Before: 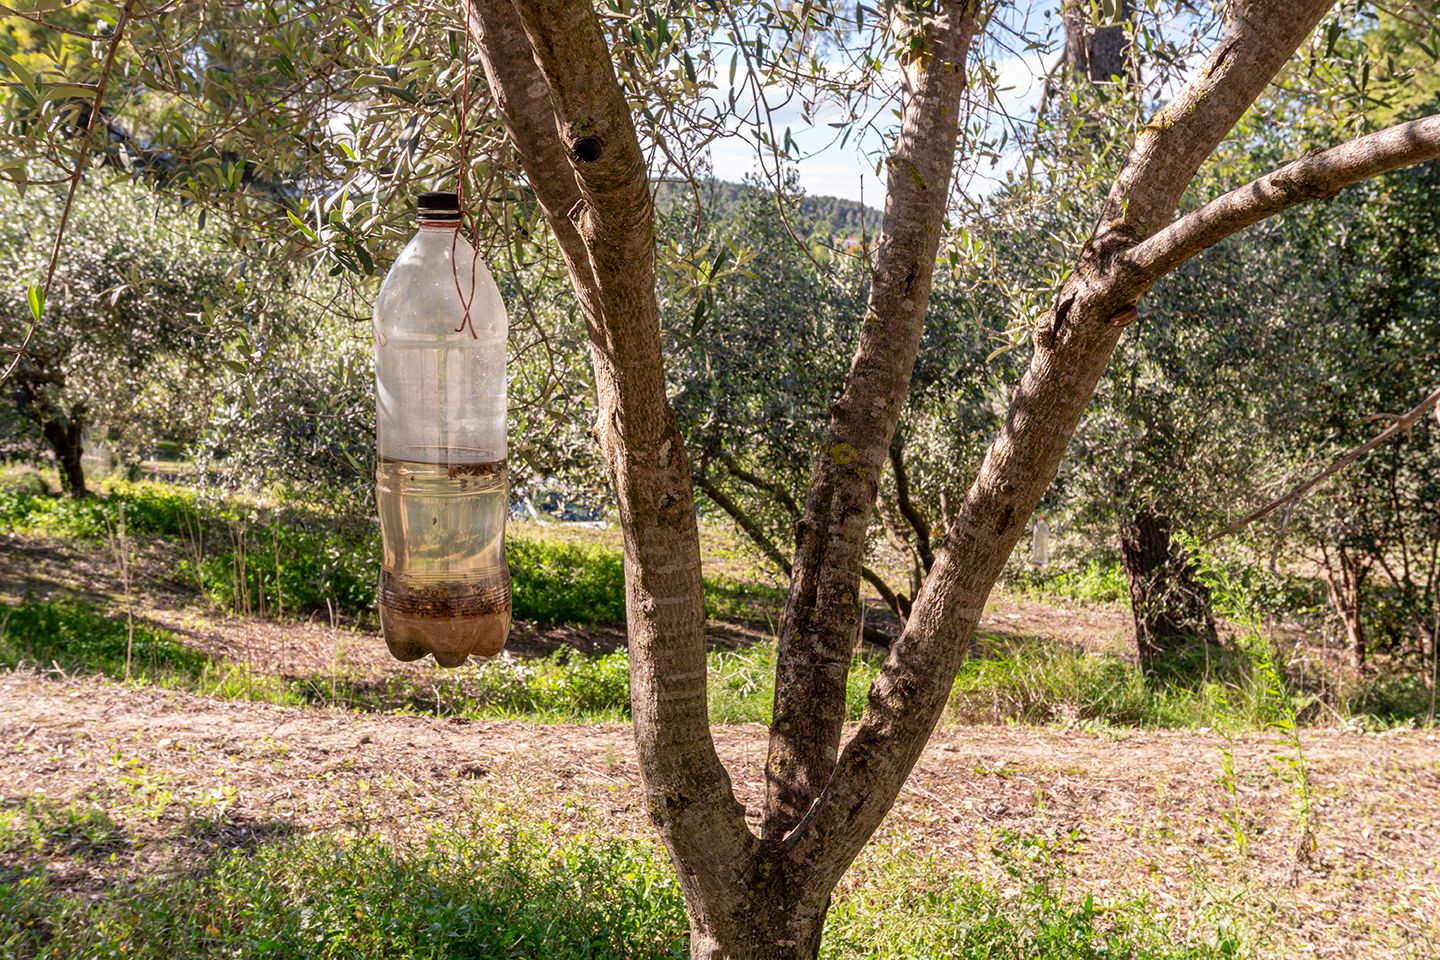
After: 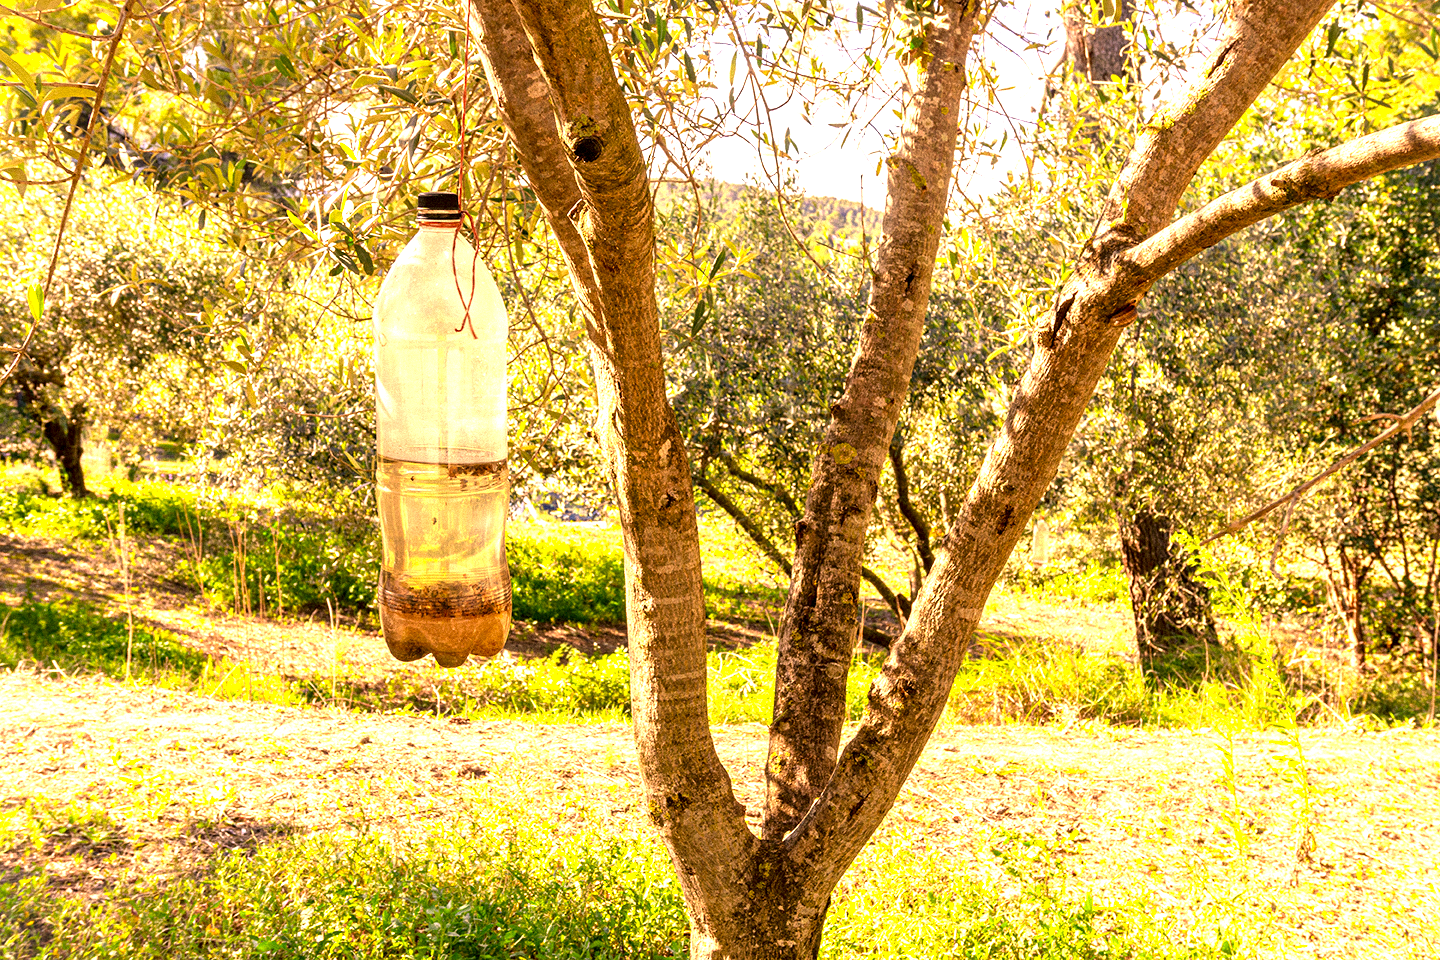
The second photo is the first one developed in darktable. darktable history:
grain: mid-tones bias 0%
color correction: highlights a* 17.94, highlights b* 35.39, shadows a* 1.48, shadows b* 6.42, saturation 1.01
exposure: black level correction 0.001, exposure 1.646 EV, compensate exposure bias true, compensate highlight preservation false
tone equalizer: on, module defaults
vignetting: fall-off start 100%, brightness 0.05, saturation 0
